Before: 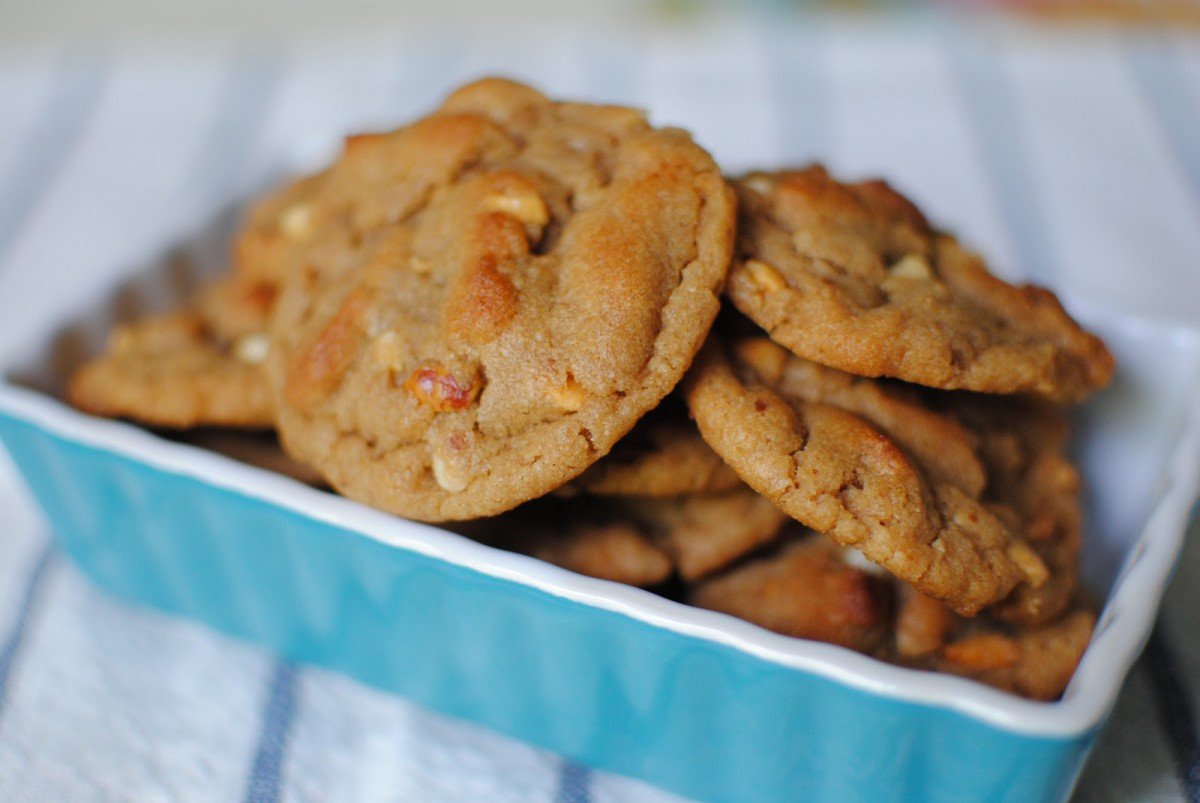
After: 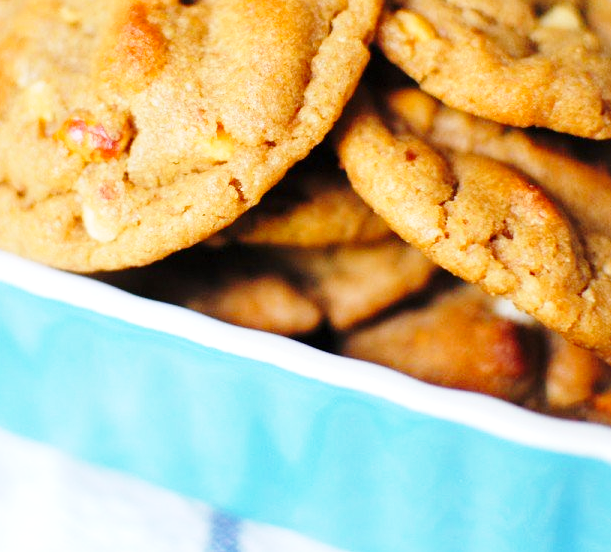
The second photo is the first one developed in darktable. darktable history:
shadows and highlights: radius 331.84, shadows 53.55, highlights -100, compress 94.63%, highlights color adjustment 73.23%, soften with gaussian
crop and rotate: left 29.237%, top 31.152%, right 19.807%
contrast brightness saturation: contrast 0.05
base curve: curves: ch0 [(0, 0) (0.028, 0.03) (0.121, 0.232) (0.46, 0.748) (0.859, 0.968) (1, 1)], preserve colors none
exposure: black level correction 0.001, exposure 0.5 EV, compensate exposure bias true, compensate highlight preservation false
